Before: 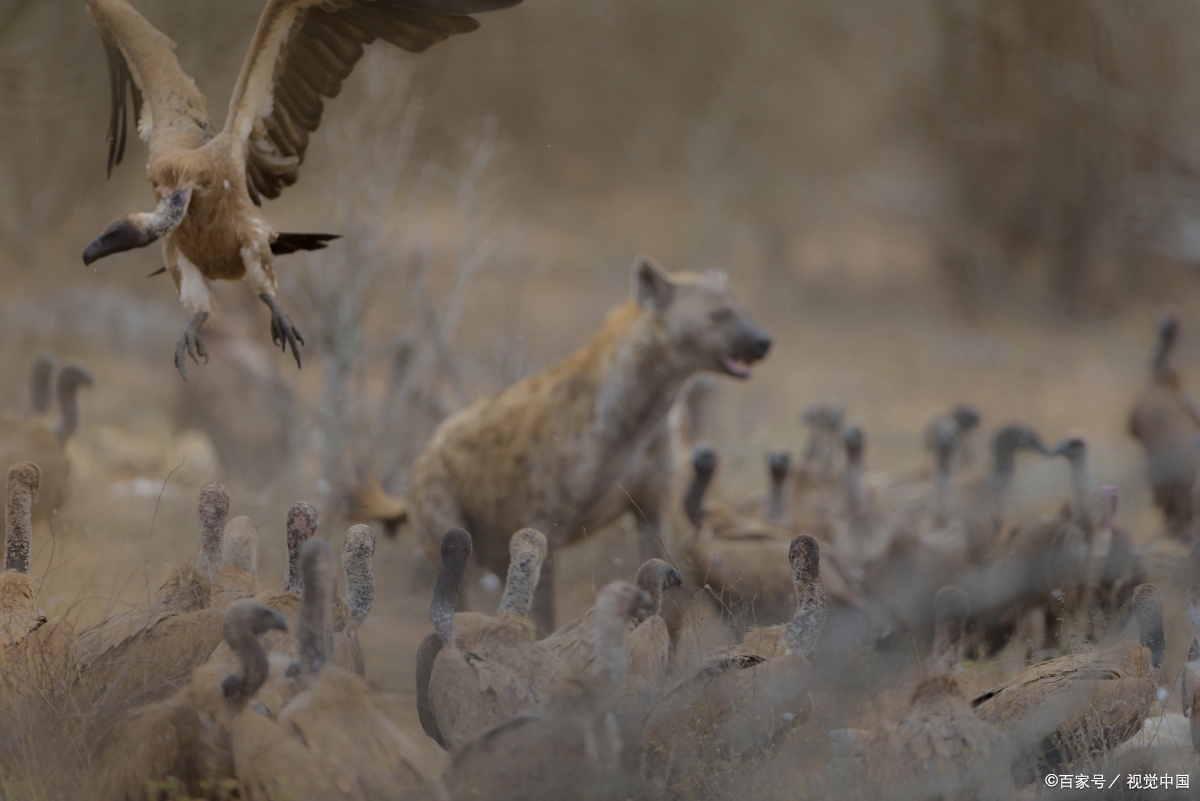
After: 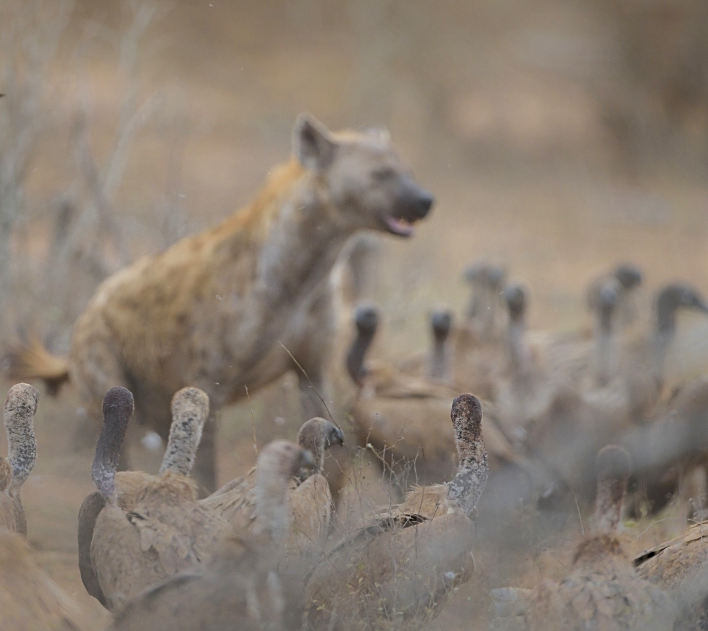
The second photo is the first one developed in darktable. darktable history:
shadows and highlights: highlights color adjustment 79.11%
crop and rotate: left 28.225%, top 17.695%, right 12.706%, bottom 3.513%
exposure: black level correction 0, exposure 0.695 EV, compensate highlight preservation false
sharpen: on, module defaults
